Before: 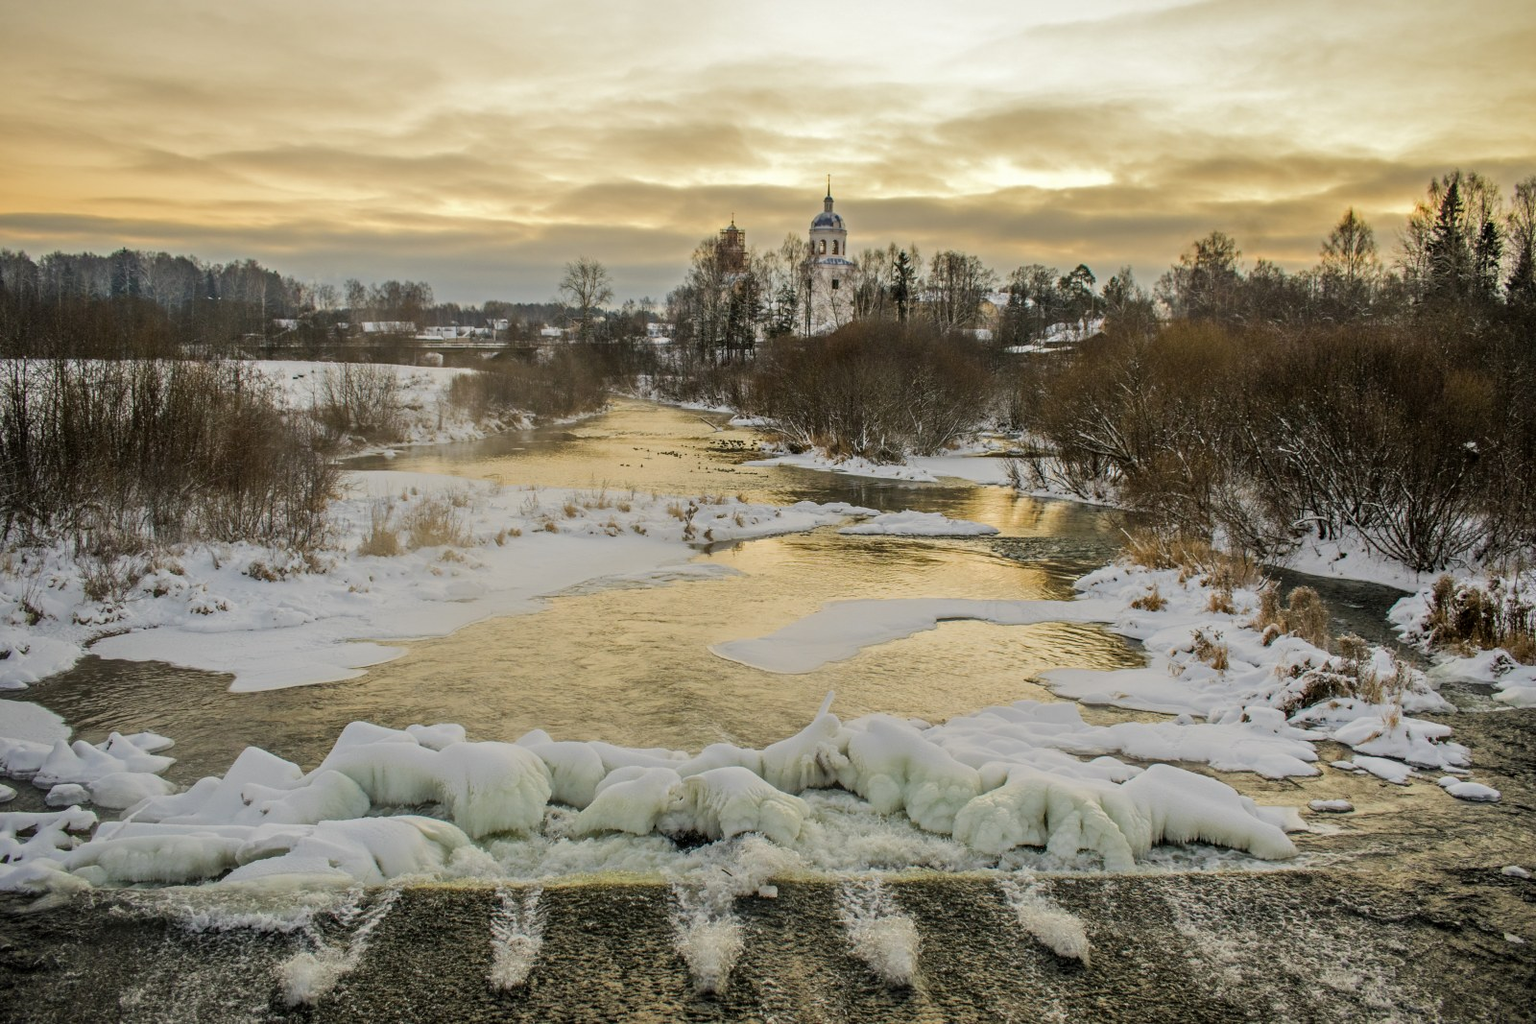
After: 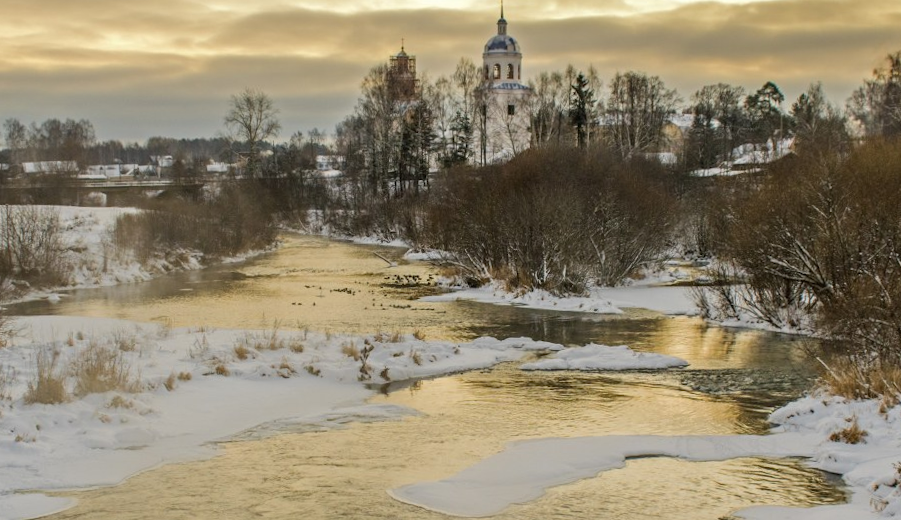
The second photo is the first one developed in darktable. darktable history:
crop: left 20.932%, top 15.471%, right 21.848%, bottom 34.081%
rotate and perspective: rotation -1.32°, lens shift (horizontal) -0.031, crop left 0.015, crop right 0.985, crop top 0.047, crop bottom 0.982
